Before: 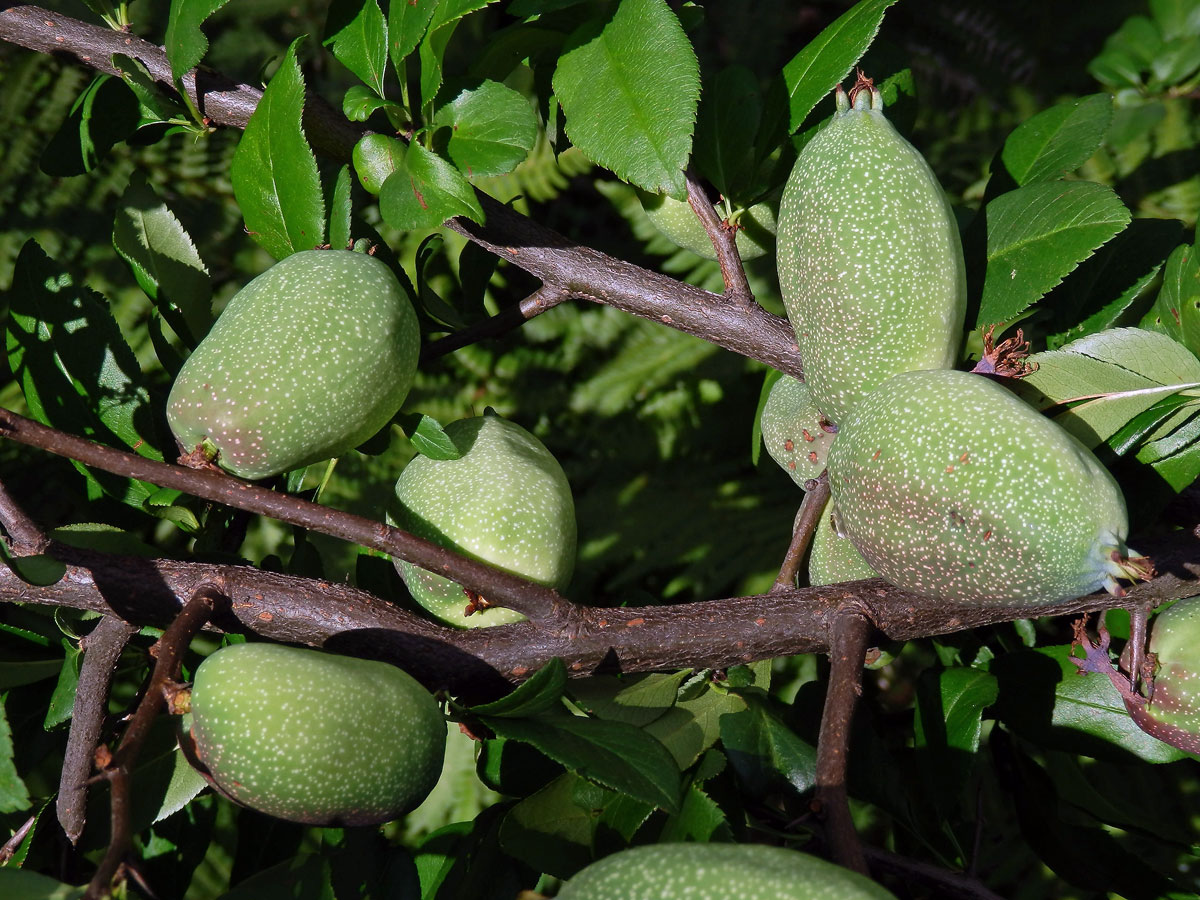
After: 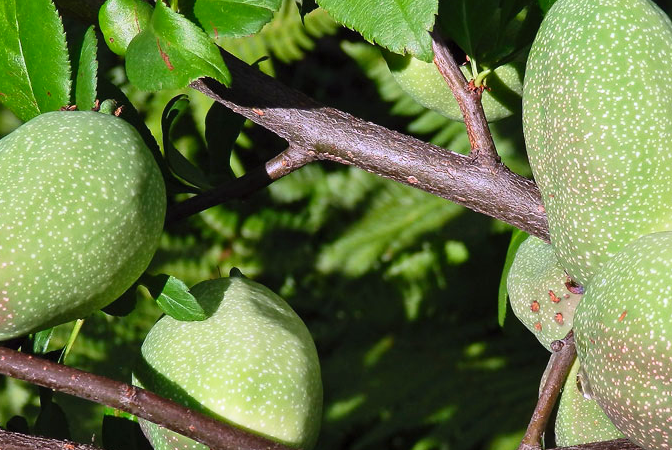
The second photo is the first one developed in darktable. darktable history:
contrast brightness saturation: contrast 0.201, brightness 0.163, saturation 0.222
crop: left 21.175%, top 15.521%, right 21.849%, bottom 33.751%
